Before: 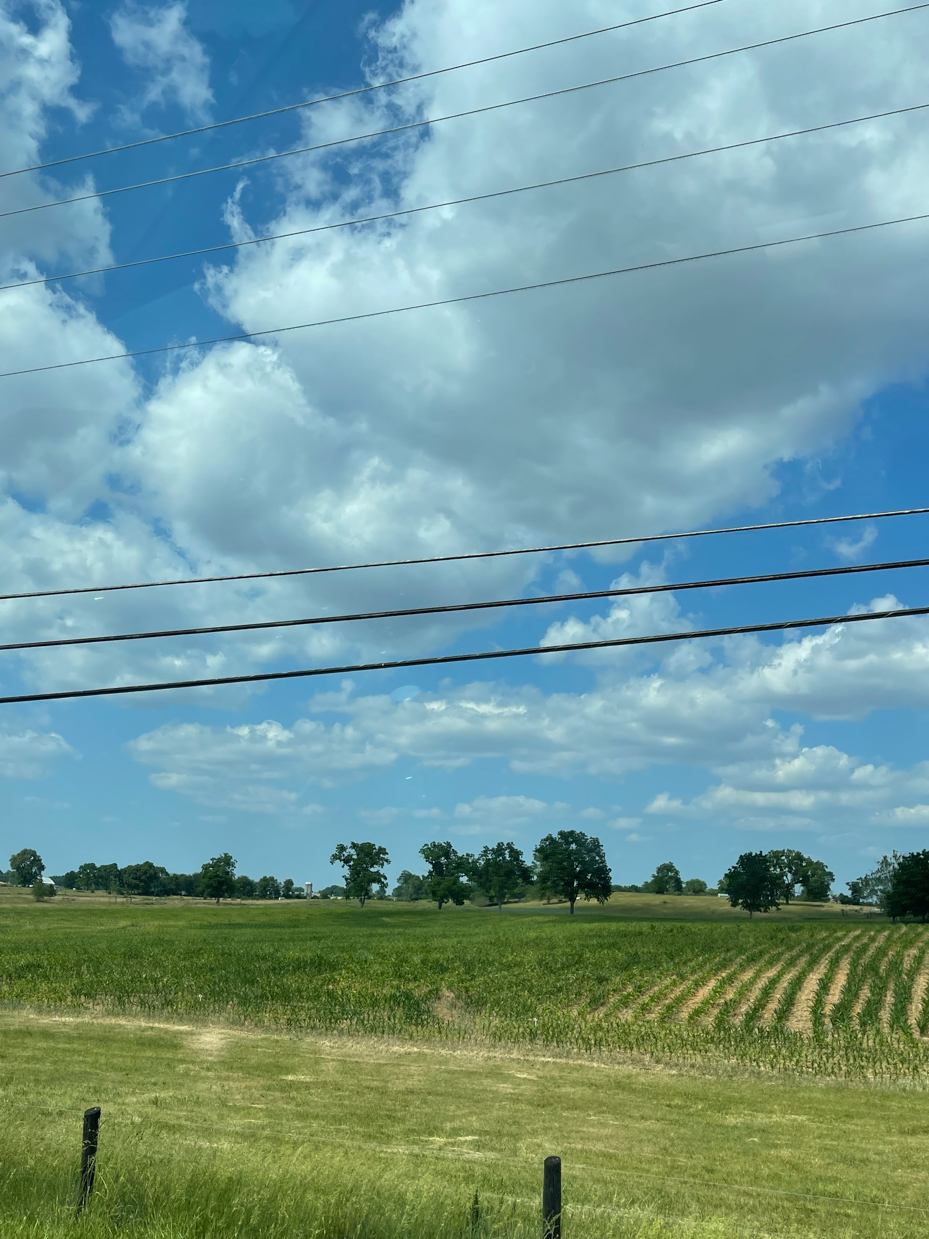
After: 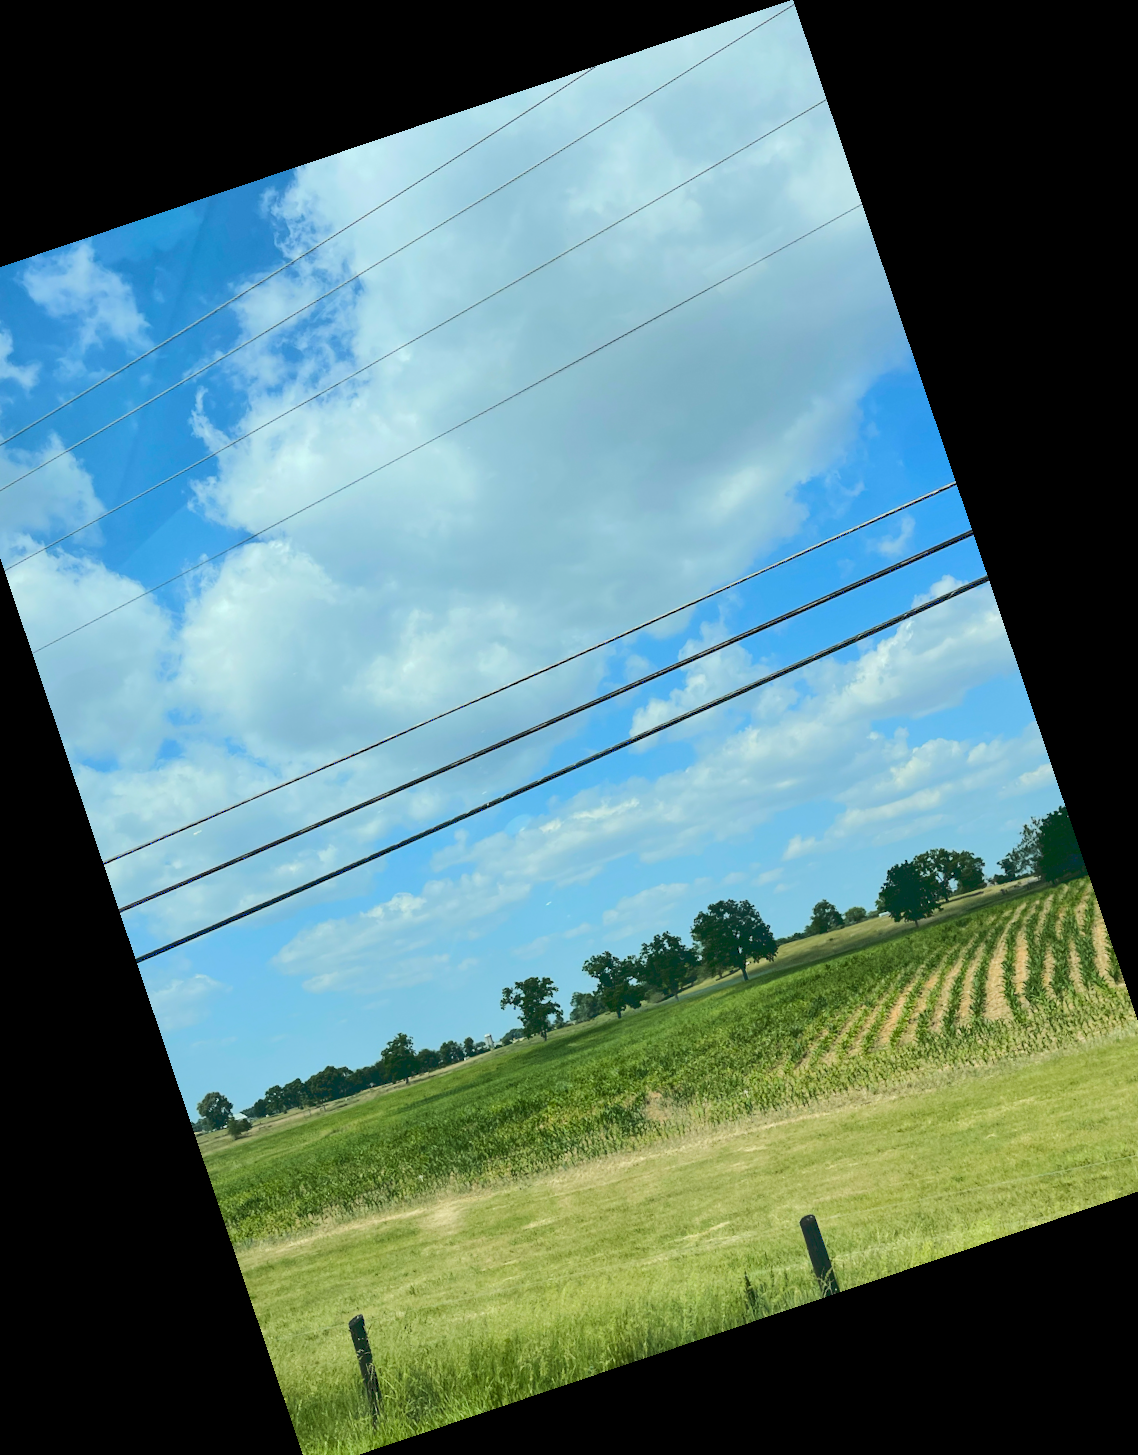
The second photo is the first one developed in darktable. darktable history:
crop and rotate: angle 18.66°, left 6.856%, right 3.932%, bottom 1.082%
tone curve: curves: ch0 [(0, 0) (0.003, 0.169) (0.011, 0.169) (0.025, 0.169) (0.044, 0.173) (0.069, 0.178) (0.1, 0.183) (0.136, 0.185) (0.177, 0.197) (0.224, 0.227) (0.277, 0.292) (0.335, 0.391) (0.399, 0.491) (0.468, 0.592) (0.543, 0.672) (0.623, 0.734) (0.709, 0.785) (0.801, 0.844) (0.898, 0.893) (1, 1)], color space Lab, linked channels, preserve colors none
